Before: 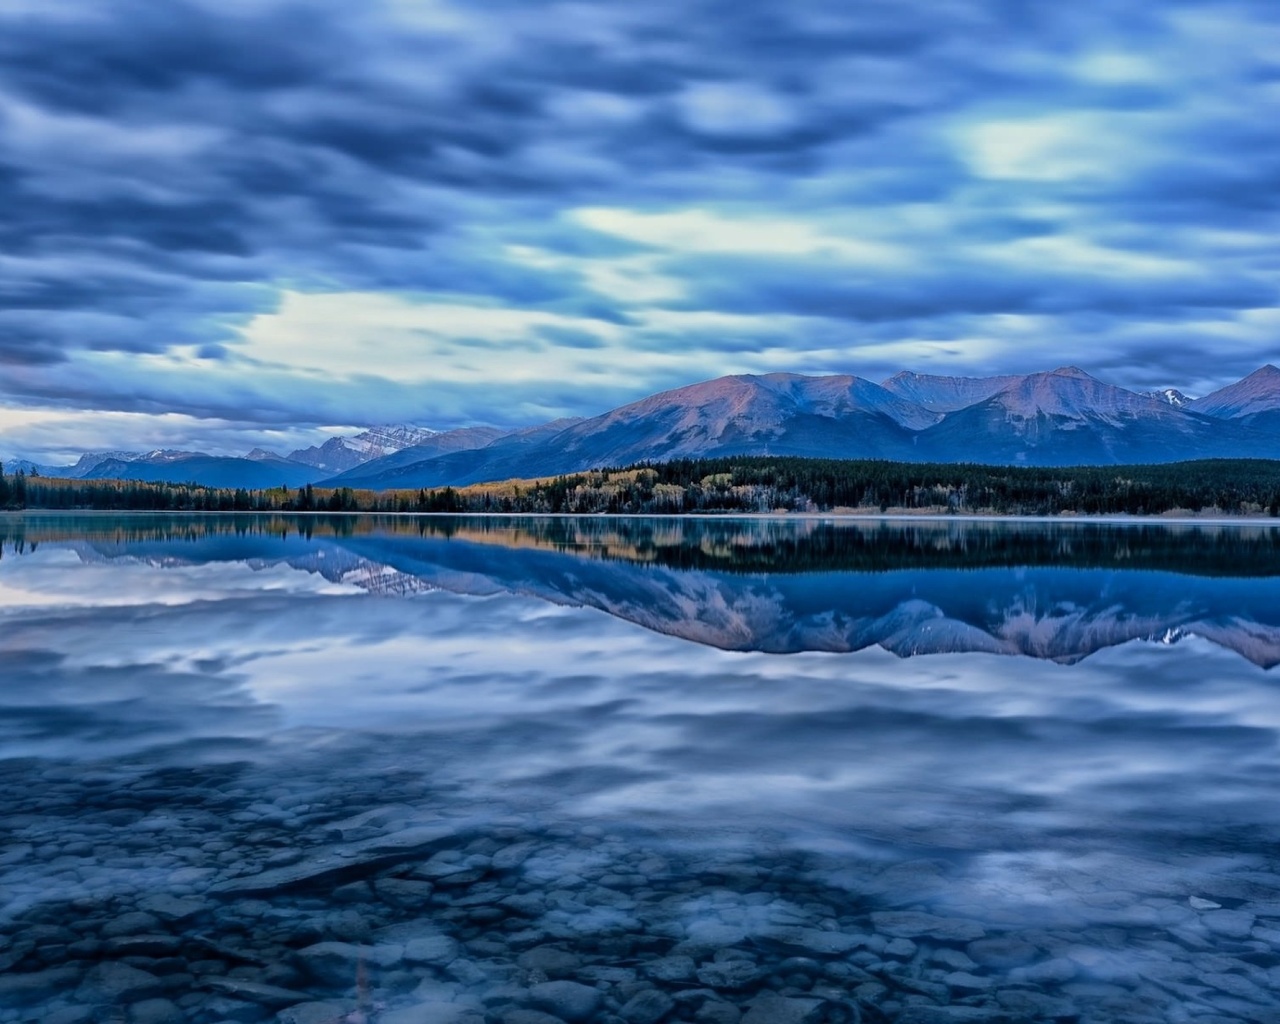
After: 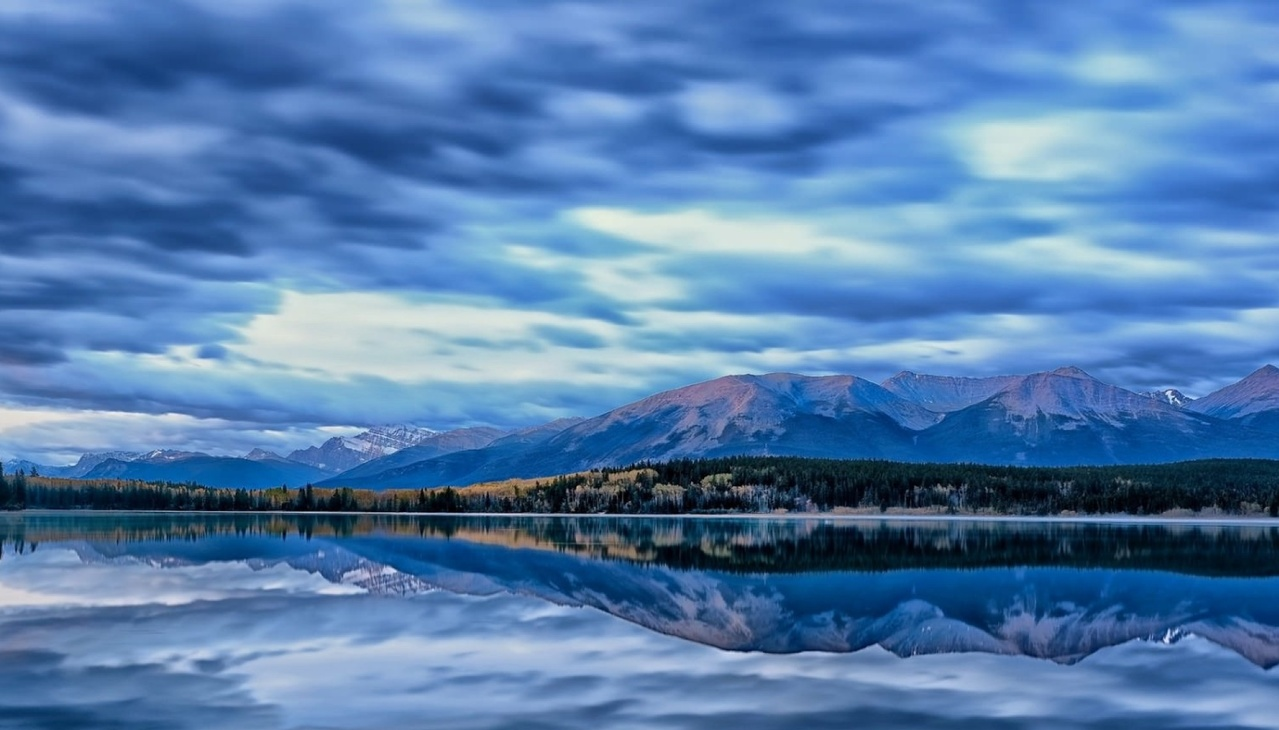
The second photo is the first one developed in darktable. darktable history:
crop: right 0.001%, bottom 28.663%
